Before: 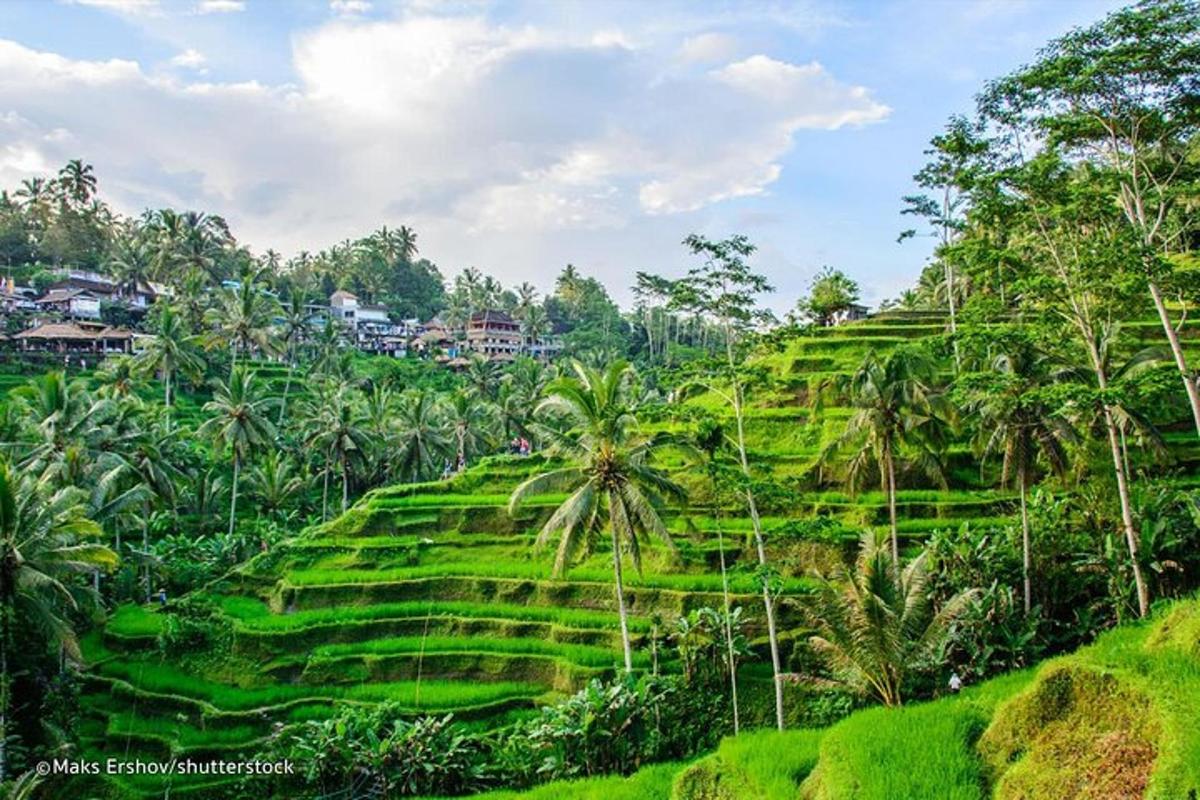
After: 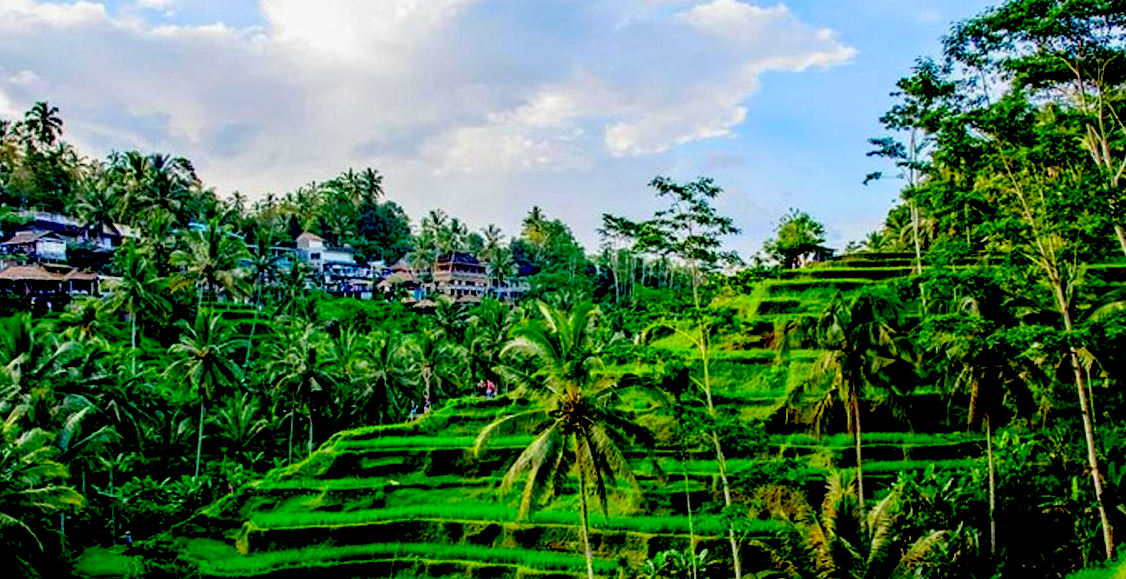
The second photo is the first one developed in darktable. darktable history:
crop: left 2.87%, top 7.336%, right 3.263%, bottom 20.183%
exposure: black level correction 0.099, exposure -0.084 EV, compensate highlight preservation false
color correction: highlights b* 0.035, saturation 1.35
